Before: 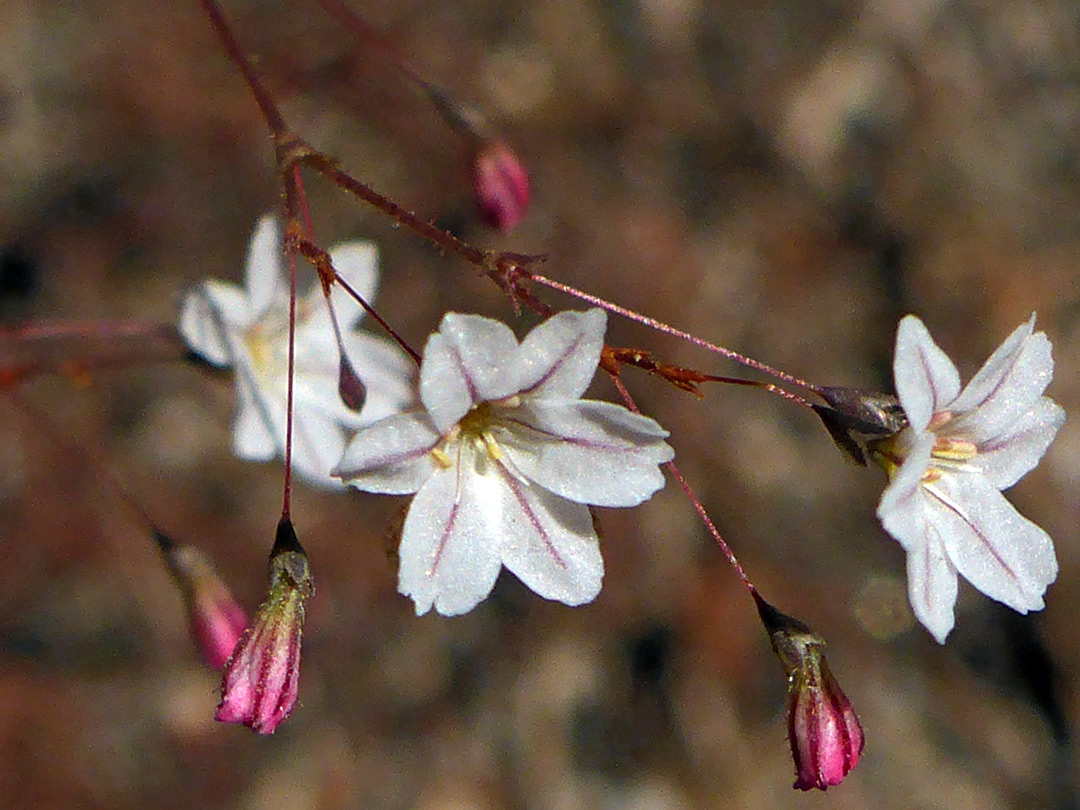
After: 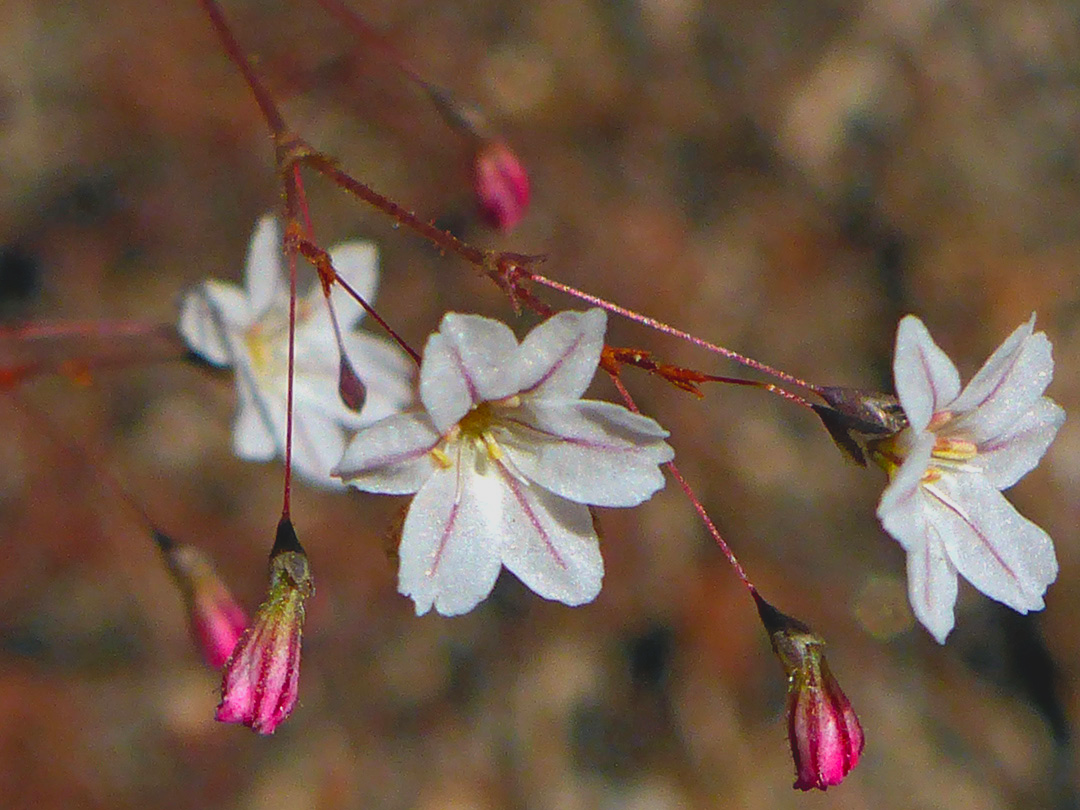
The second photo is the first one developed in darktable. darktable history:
tone equalizer: edges refinement/feathering 500, mask exposure compensation -1.57 EV, preserve details no
contrast brightness saturation: contrast -0.193, saturation 0.189
